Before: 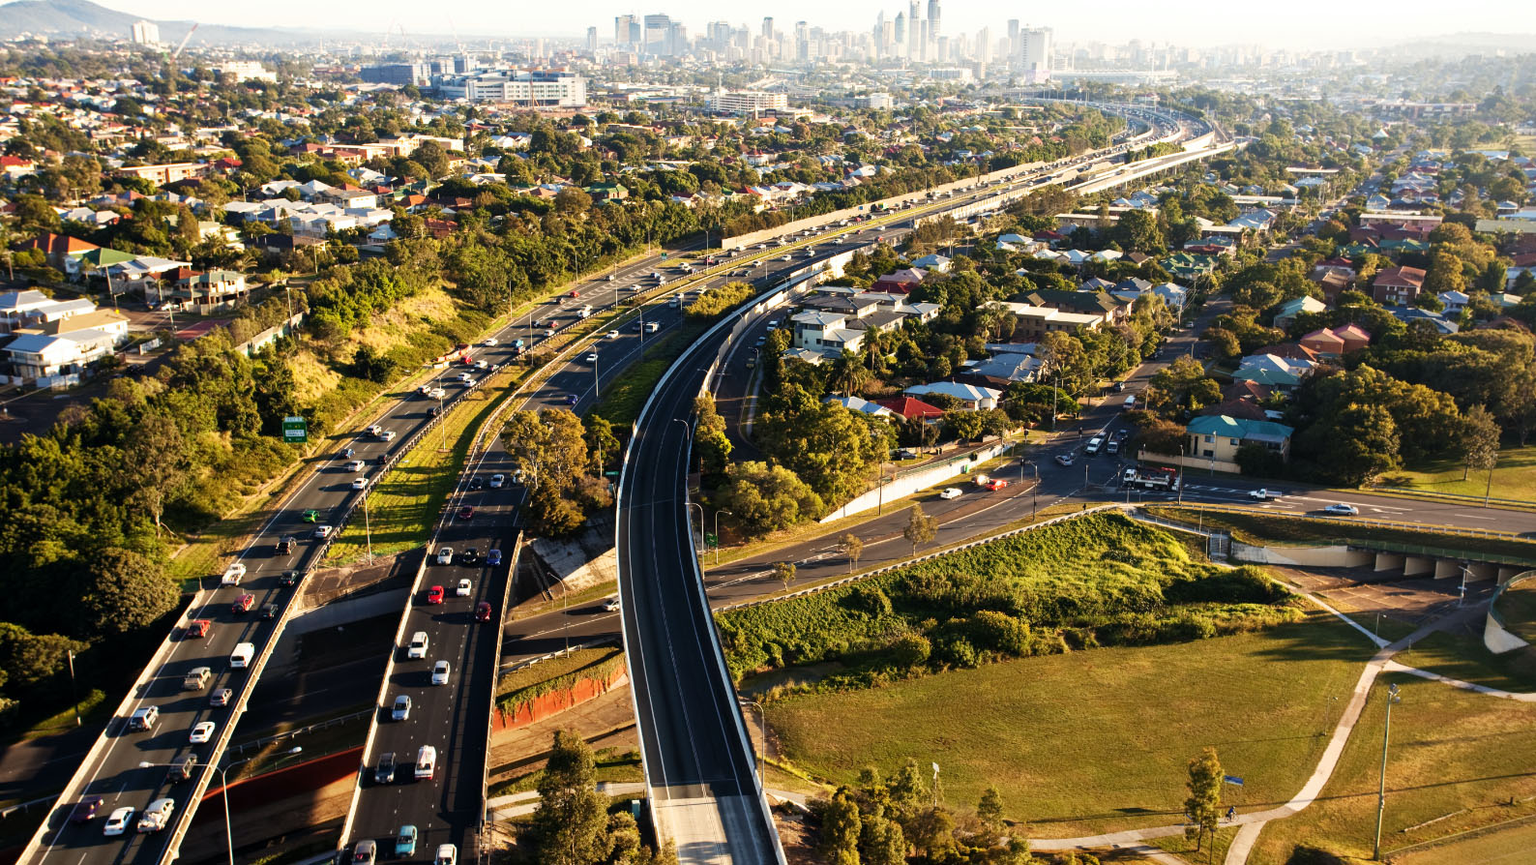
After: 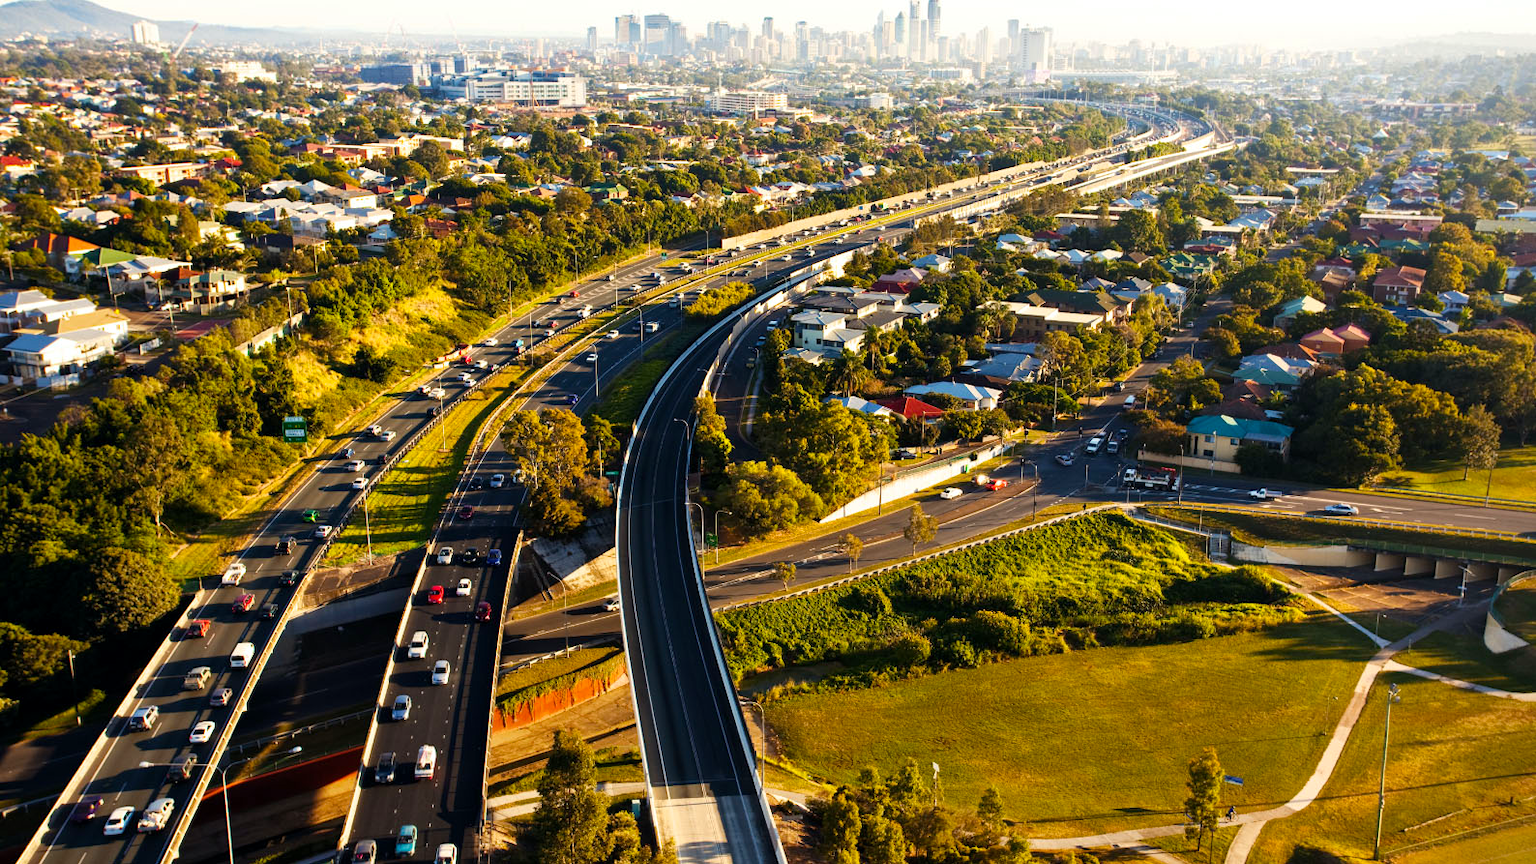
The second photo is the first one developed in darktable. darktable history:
color balance rgb: perceptual saturation grading › global saturation 20%, global vibrance 20%
local contrast: mode bilateral grid, contrast 100, coarseness 100, detail 108%, midtone range 0.2
